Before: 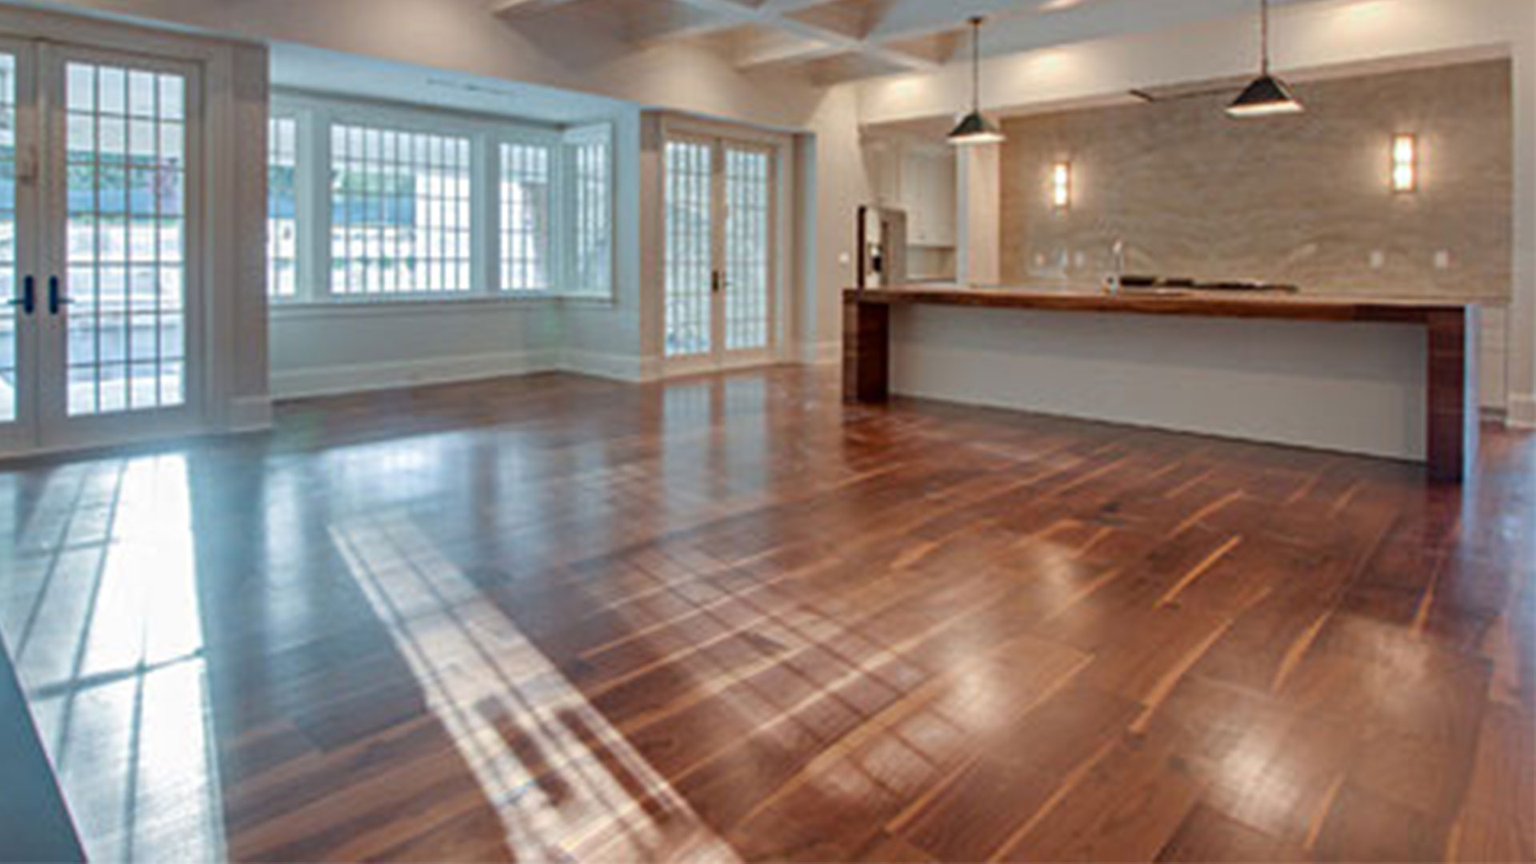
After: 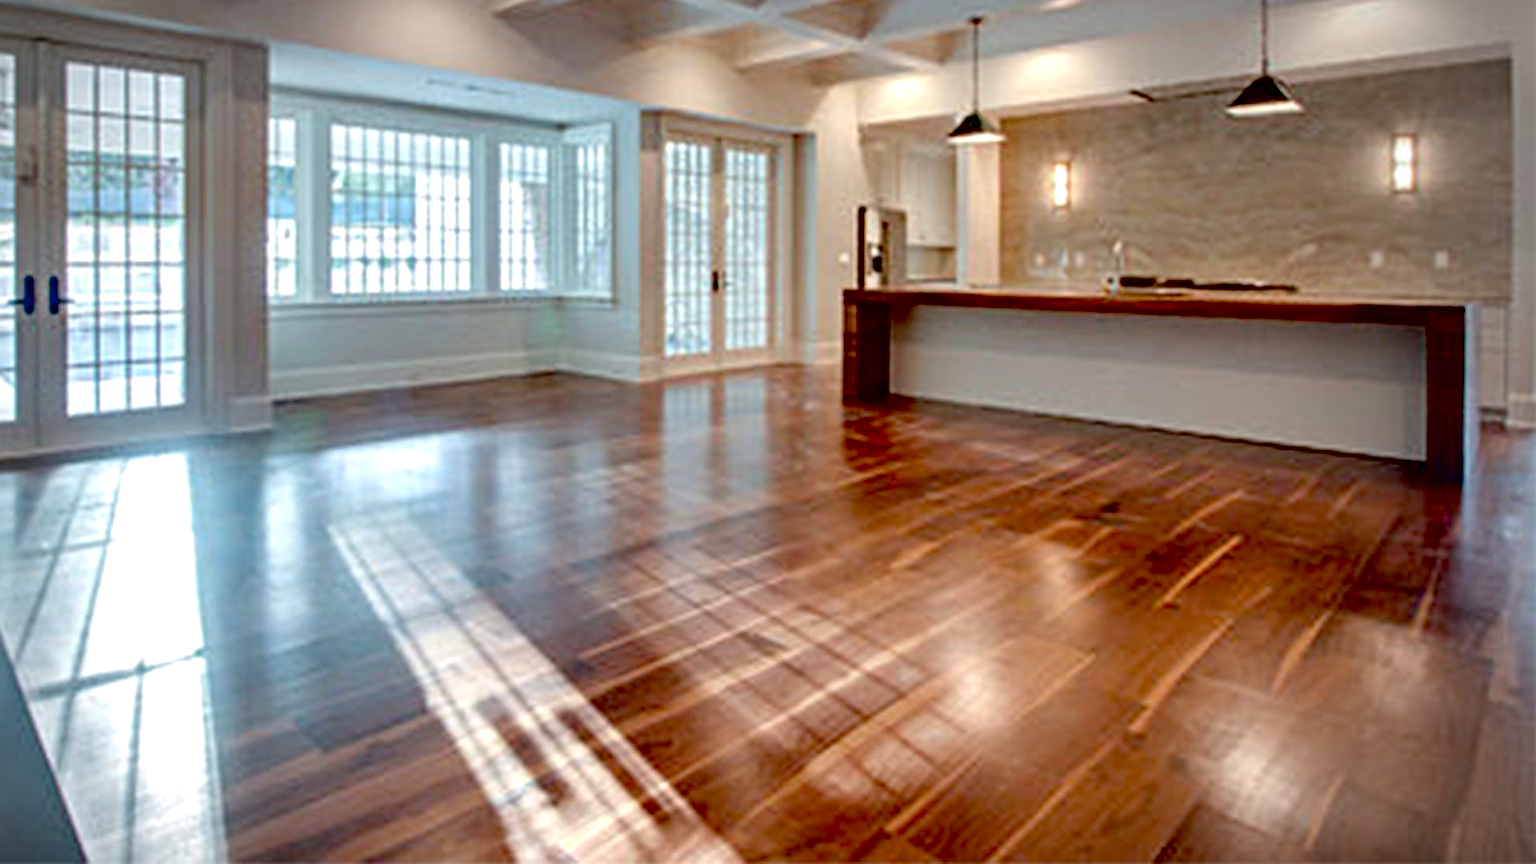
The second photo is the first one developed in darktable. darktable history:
exposure: black level correction 0.04, exposure 0.5 EV, compensate highlight preservation false
contrast brightness saturation: saturation -0.089
vignetting: fall-off start 79.35%, center (-0.081, 0.065), width/height ratio 1.327
sharpen: on, module defaults
